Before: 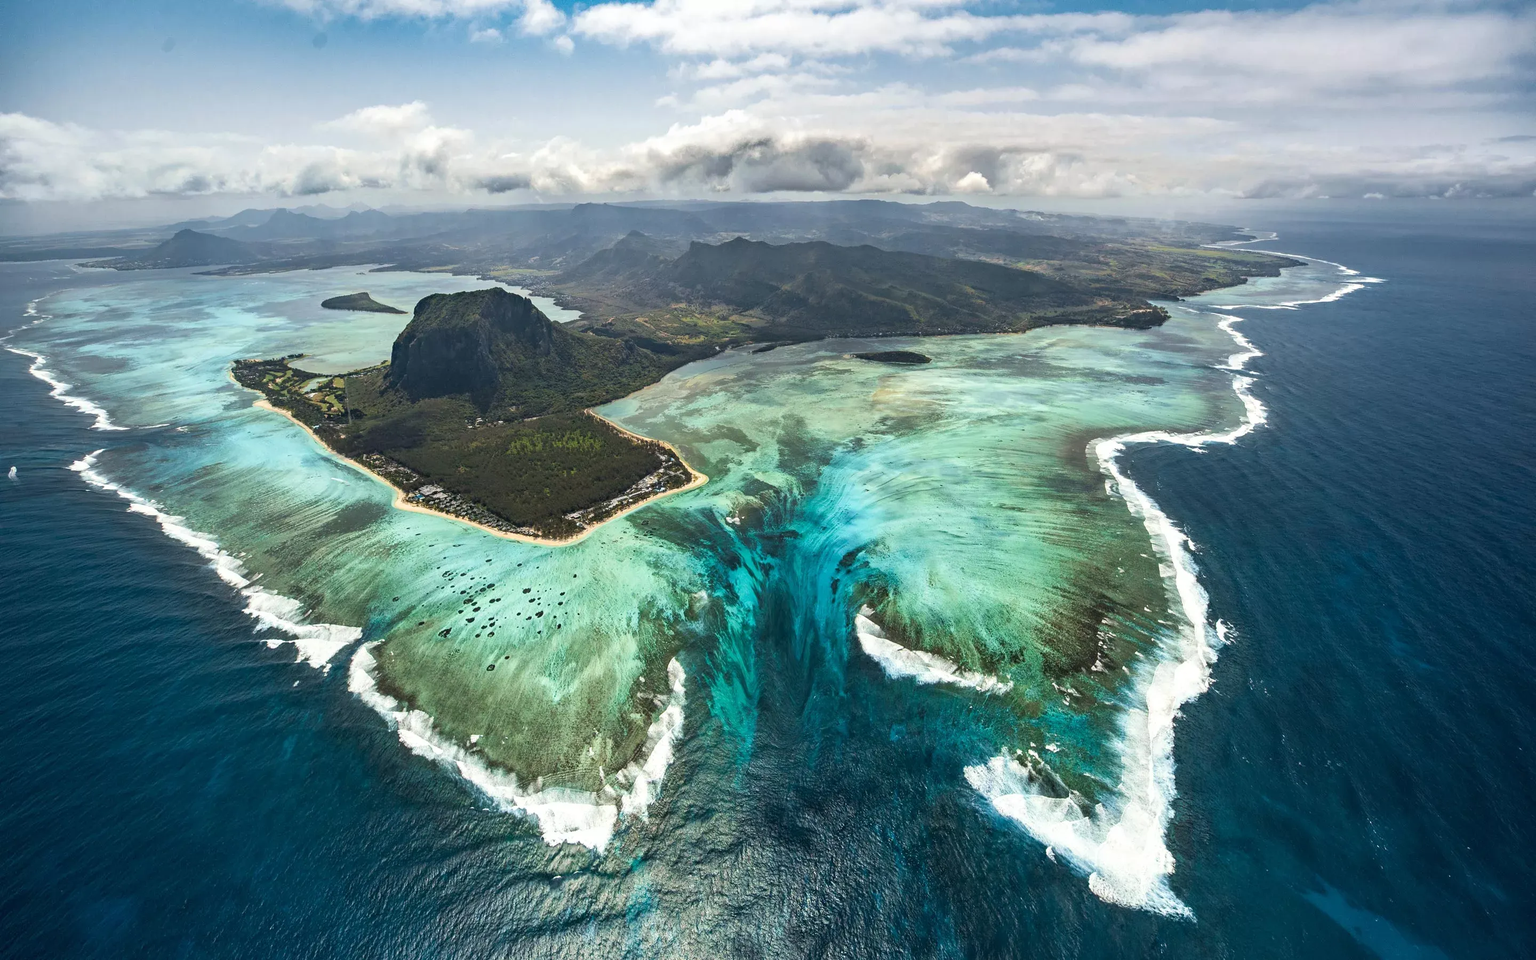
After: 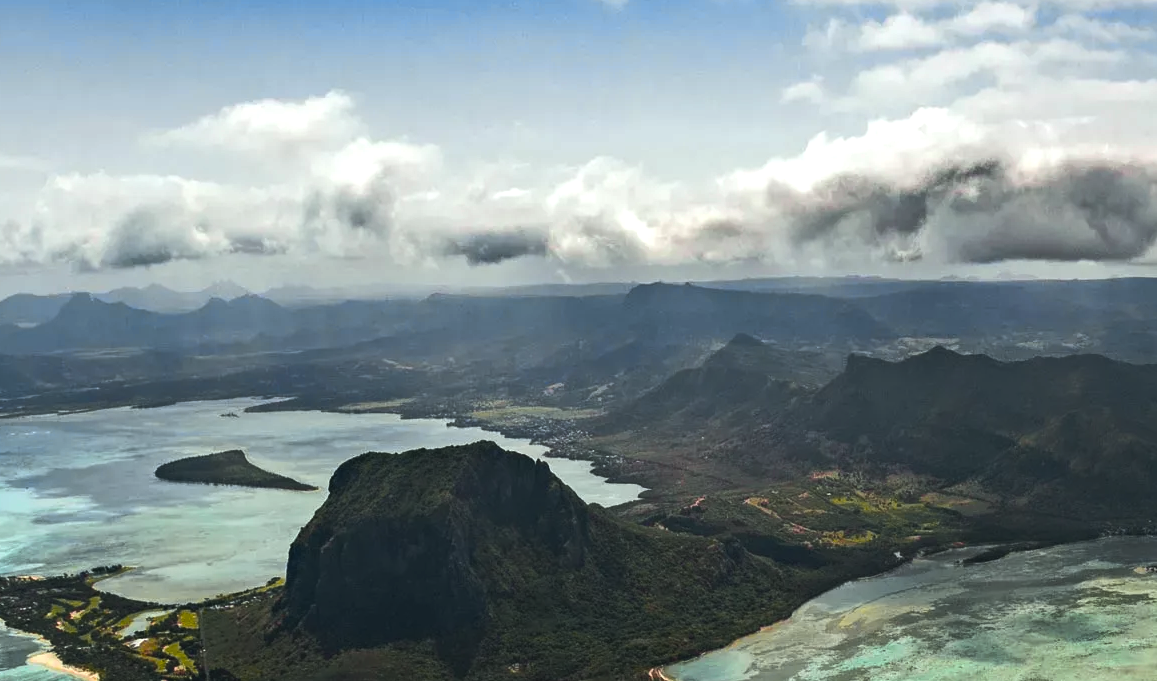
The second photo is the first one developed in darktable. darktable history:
tone curve: curves: ch0 [(0, 0.046) (0.04, 0.074) (0.883, 0.858) (1, 1)]; ch1 [(0, 0) (0.146, 0.159) (0.338, 0.365) (0.417, 0.455) (0.489, 0.486) (0.504, 0.502) (0.529, 0.537) (0.563, 0.567) (1, 1)]; ch2 [(0, 0) (0.307, 0.298) (0.388, 0.375) (0.443, 0.456) (0.485, 0.492) (0.544, 0.525) (1, 1)], color space Lab, independent channels, preserve colors none
crop: left 15.544%, top 5.46%, right 44.27%, bottom 56.701%
color balance rgb: power › chroma 0.657%, power › hue 60°, perceptual saturation grading › global saturation 76.264%, perceptual saturation grading › shadows -29.651%, perceptual brilliance grading › highlights 3.907%, perceptual brilliance grading › mid-tones -18.706%, perceptual brilliance grading › shadows -40.897%
